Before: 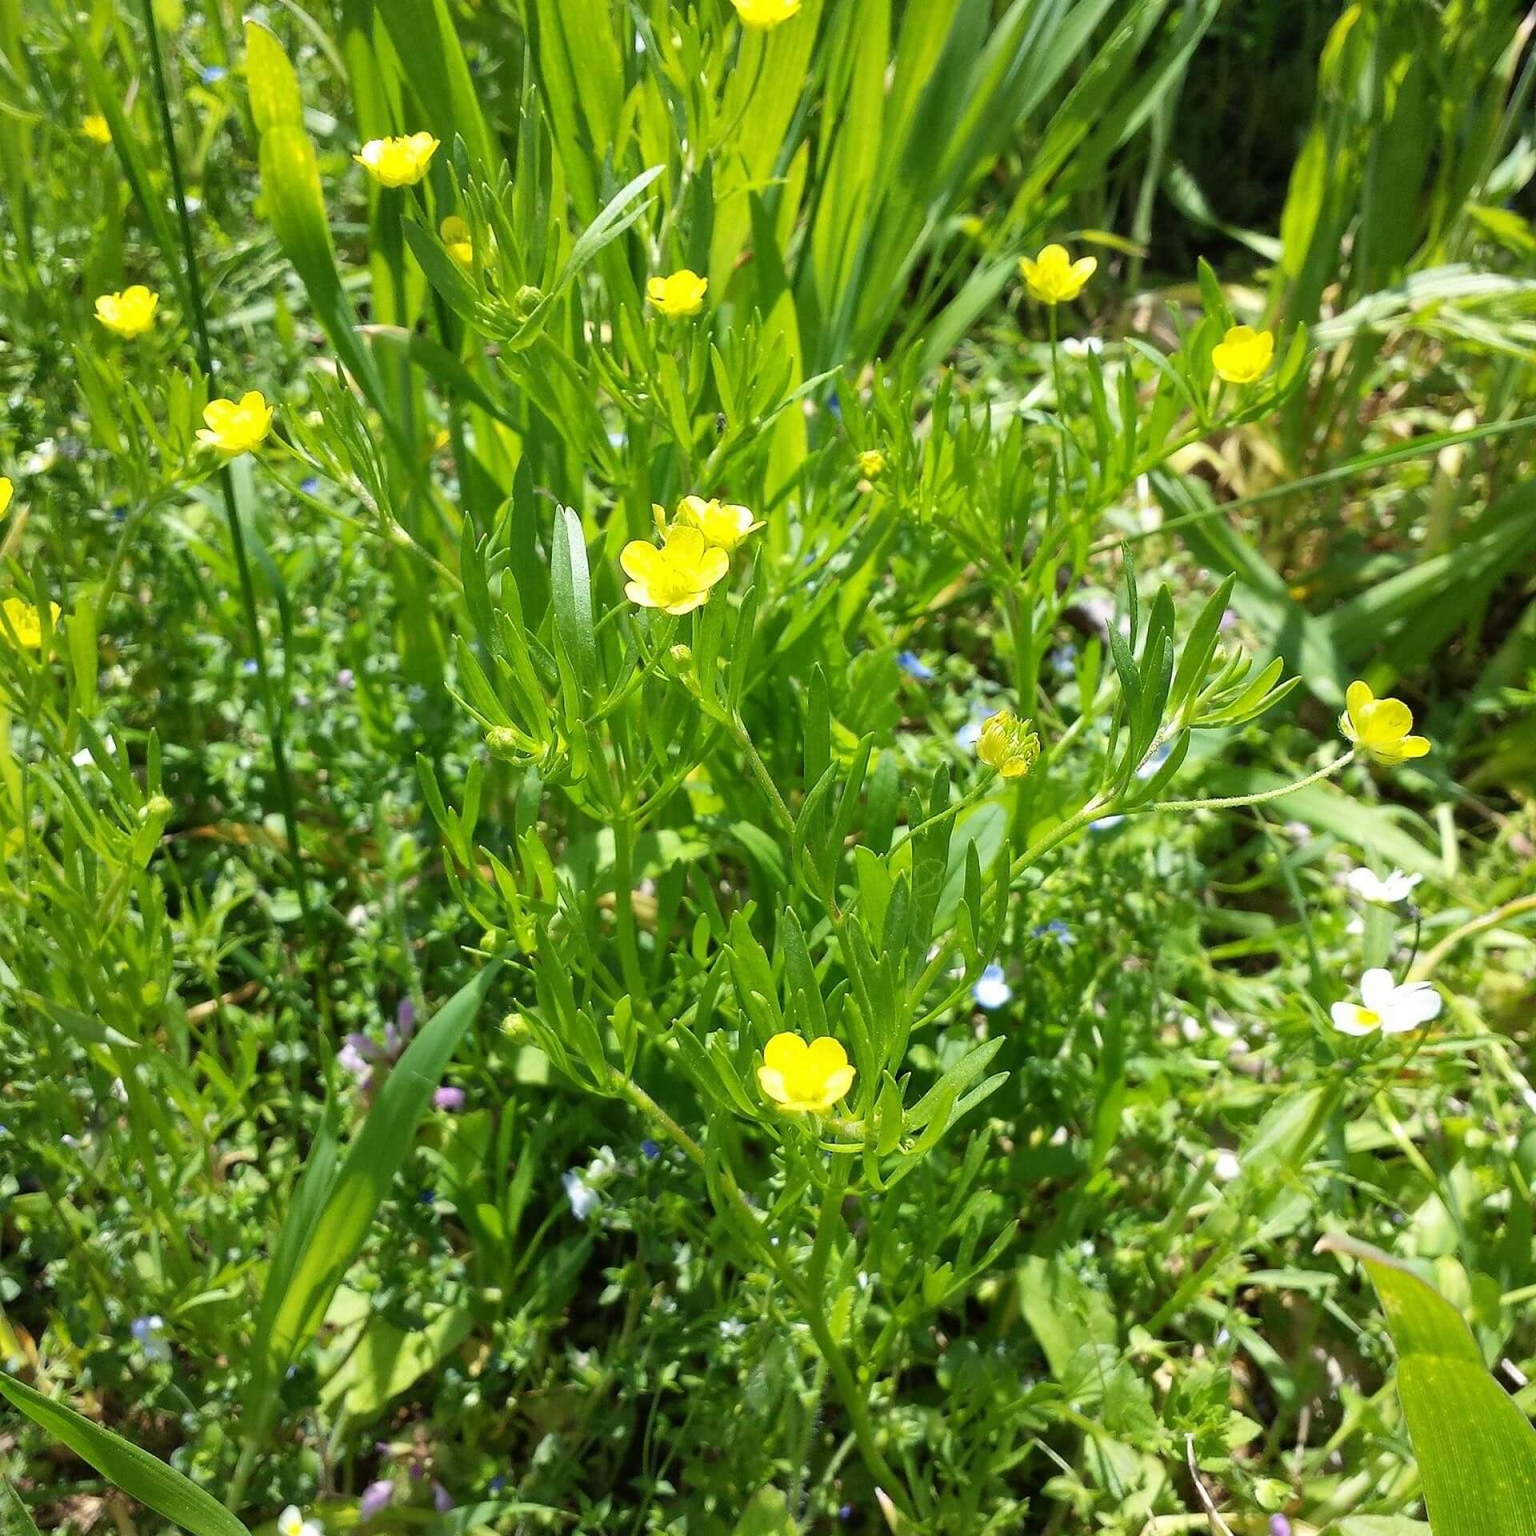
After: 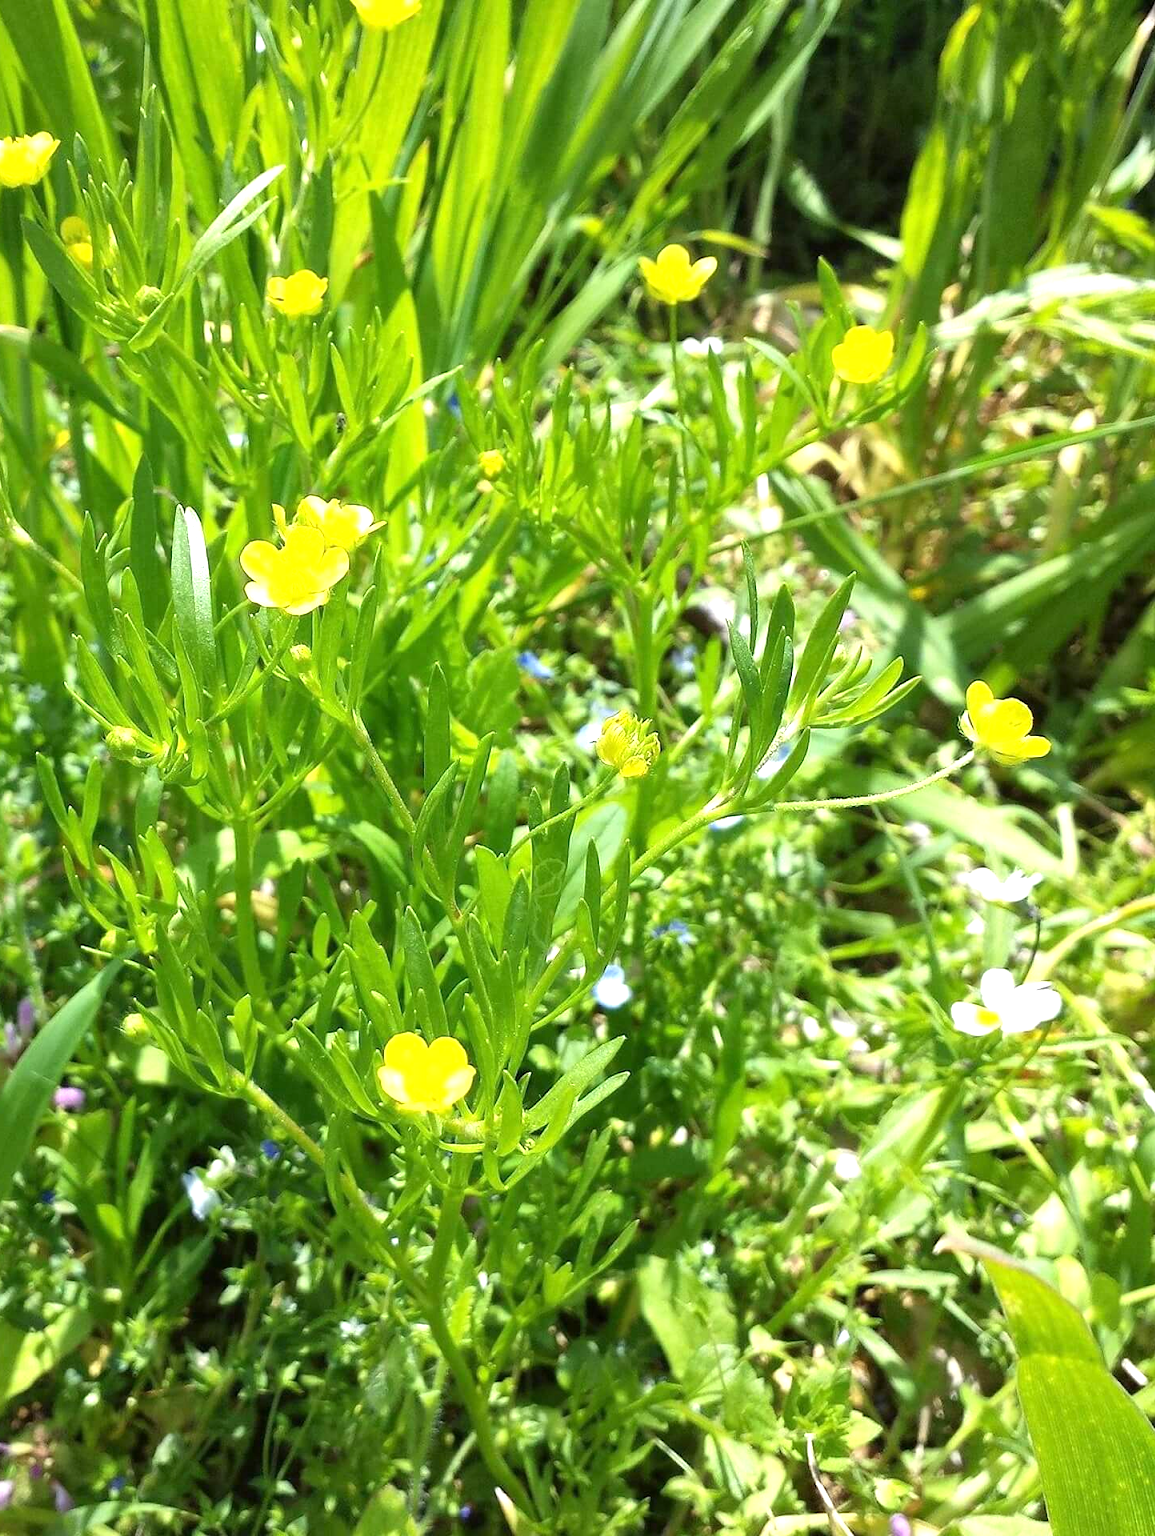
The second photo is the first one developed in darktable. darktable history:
crop and rotate: left 24.758%
exposure: exposure 0.601 EV, compensate highlight preservation false
